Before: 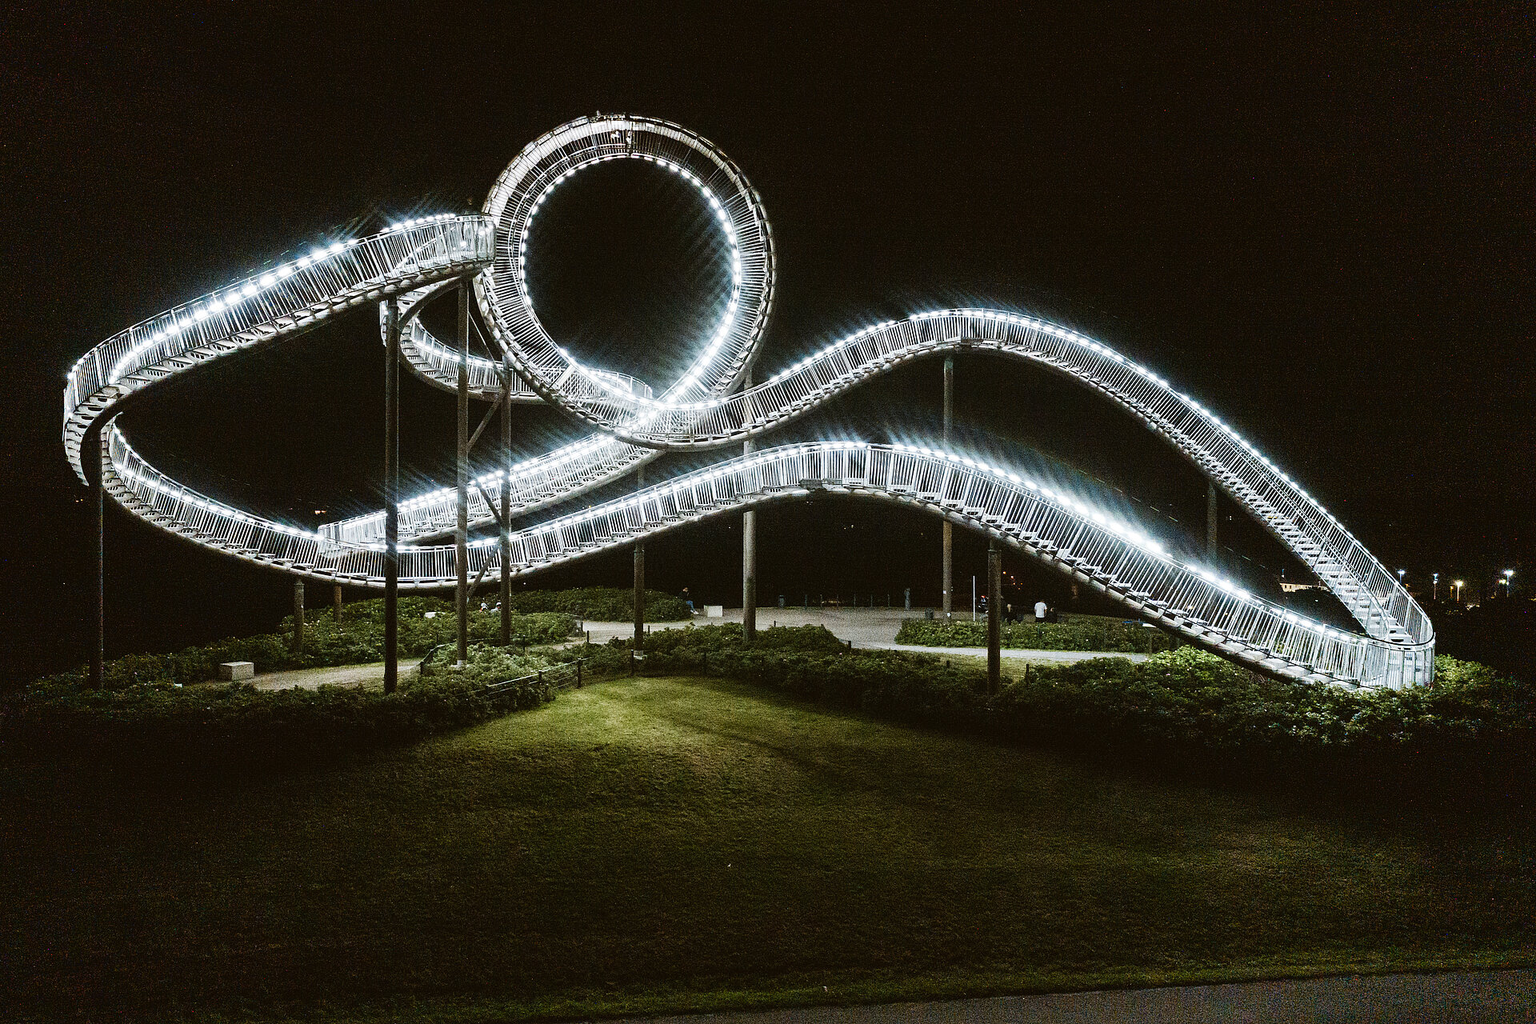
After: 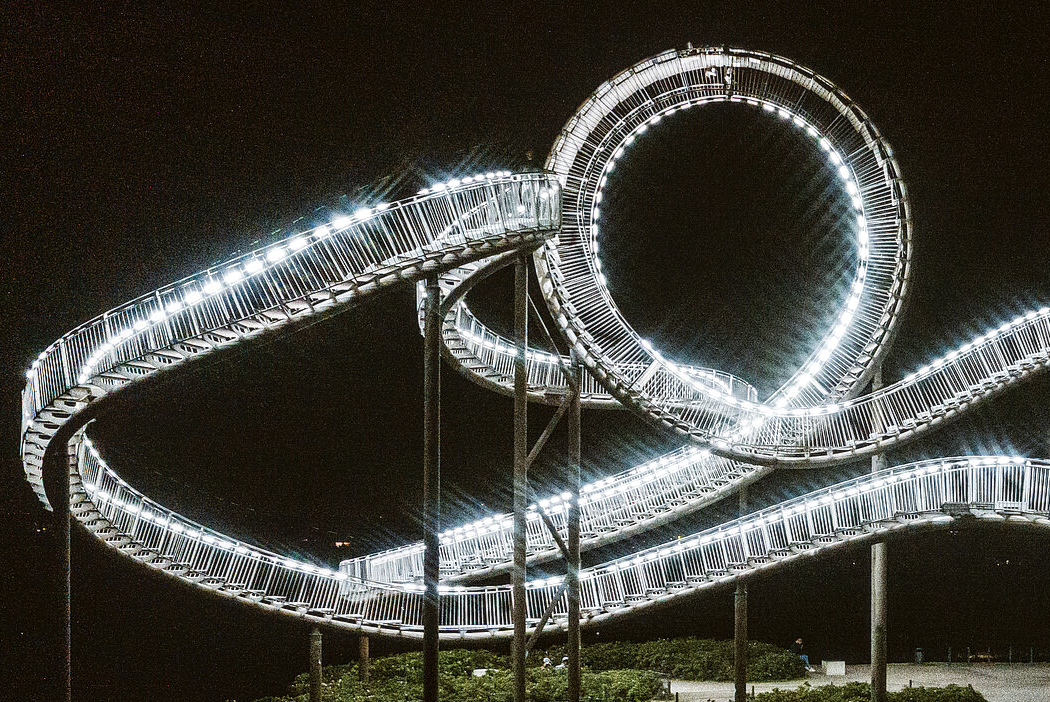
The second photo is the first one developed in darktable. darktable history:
local contrast: detail 130%
crop and rotate: left 3.047%, top 7.509%, right 42.236%, bottom 37.598%
